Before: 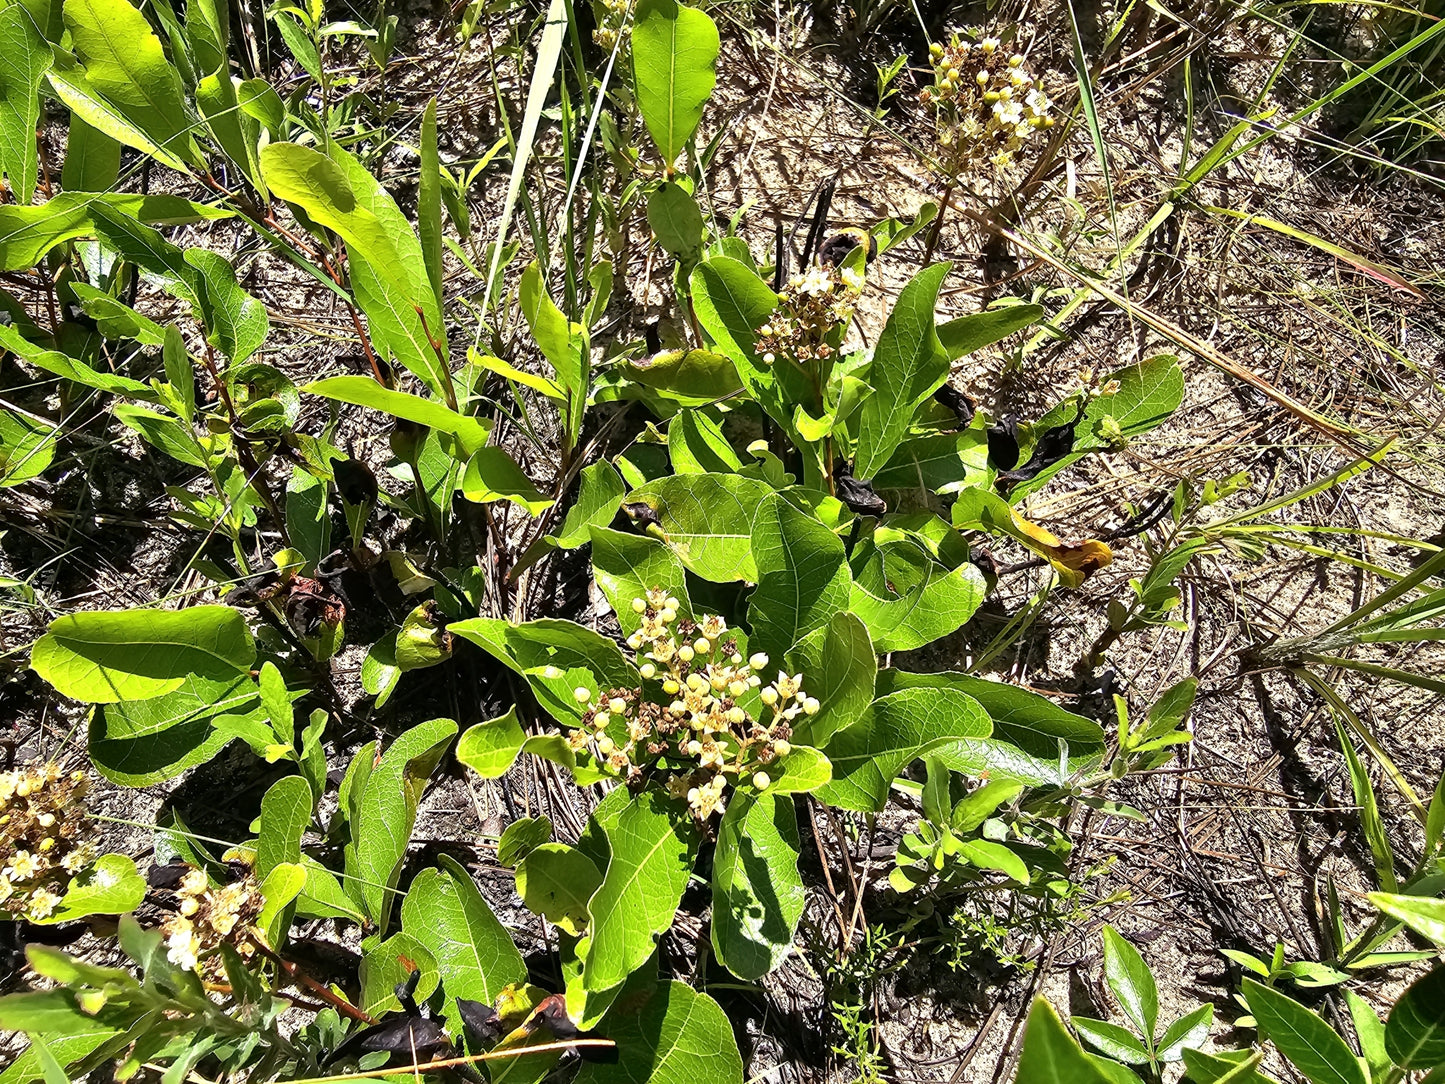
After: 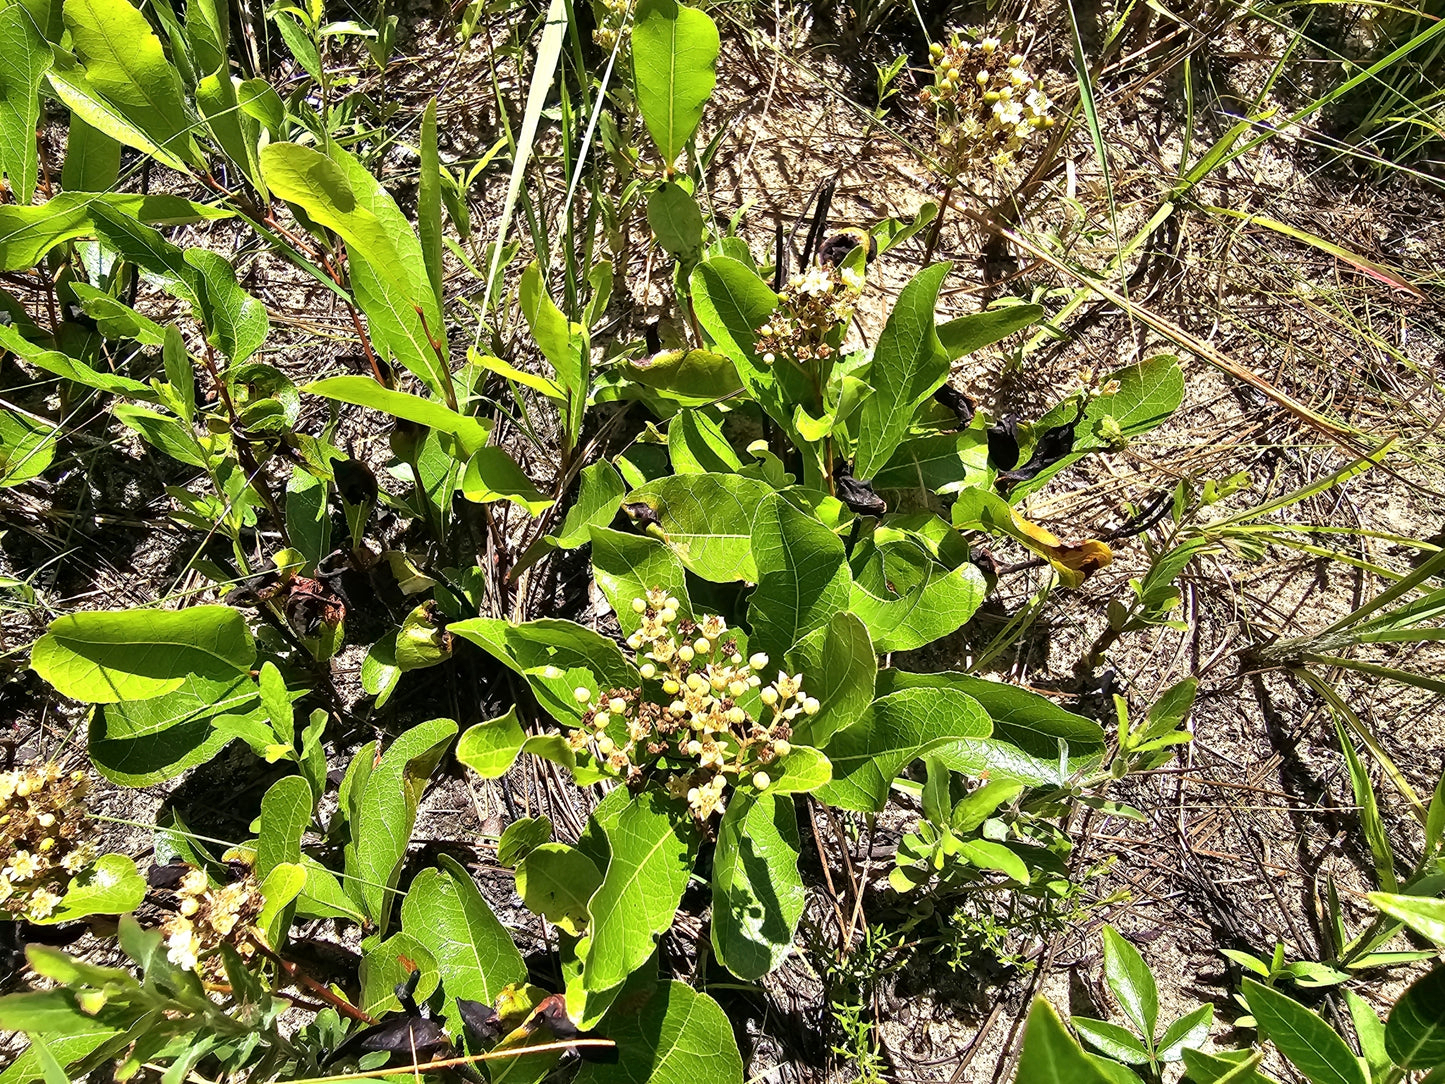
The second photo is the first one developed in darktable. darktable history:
velvia: on, module defaults
base curve: curves: ch0 [(0, 0) (0.283, 0.295) (1, 1)], preserve colors none
